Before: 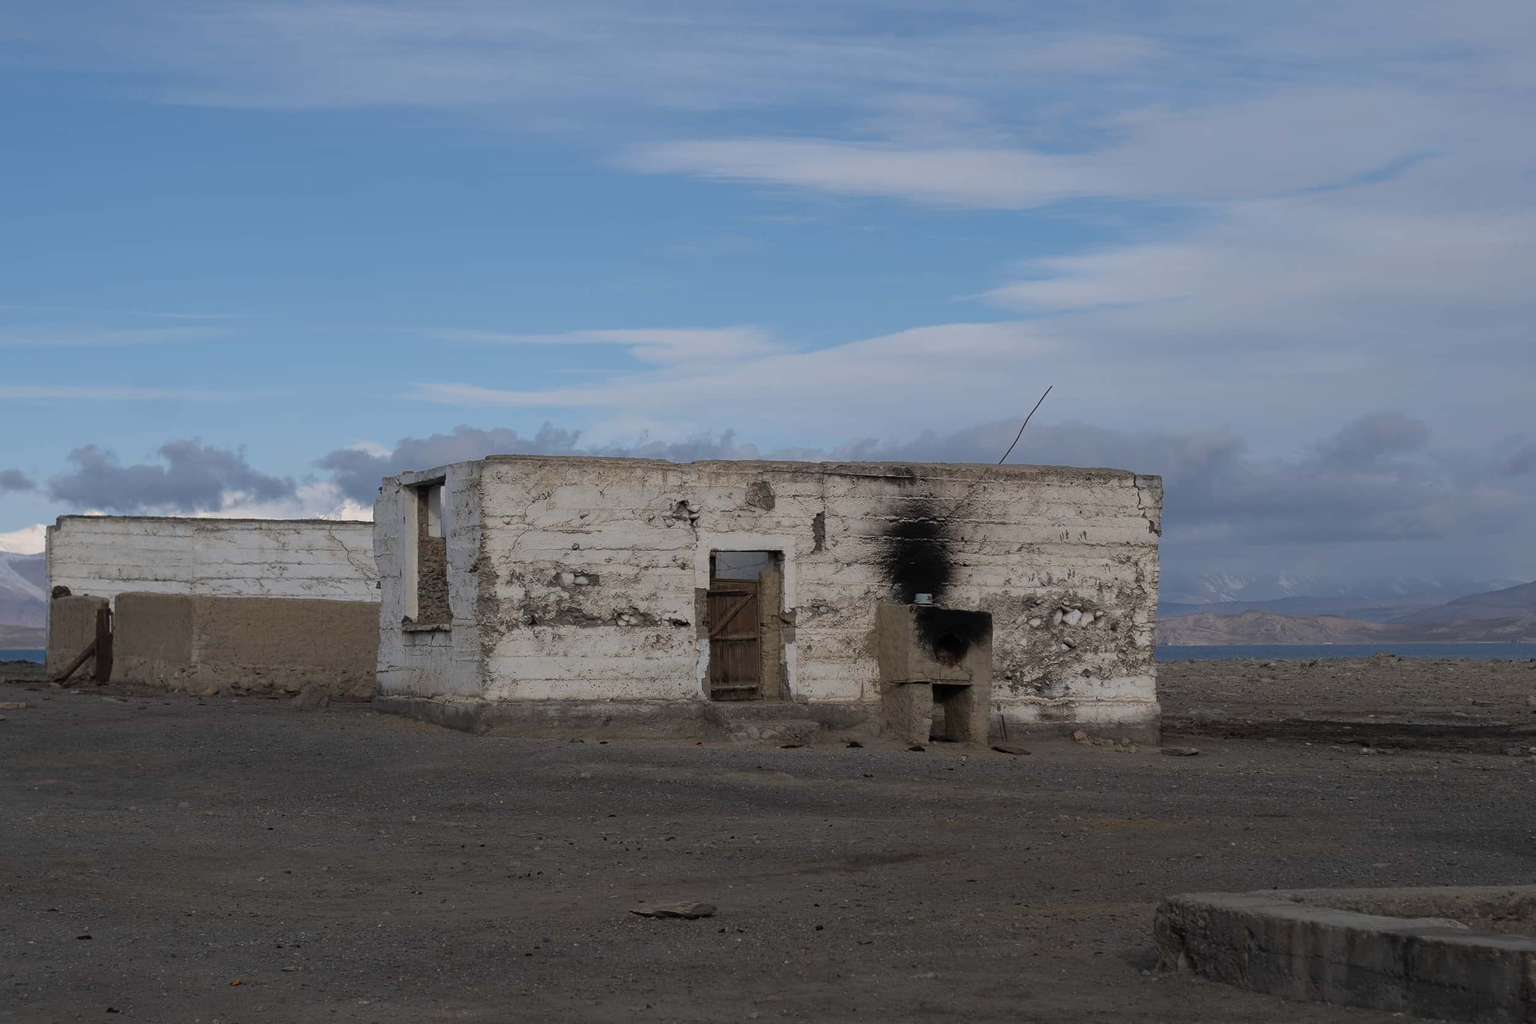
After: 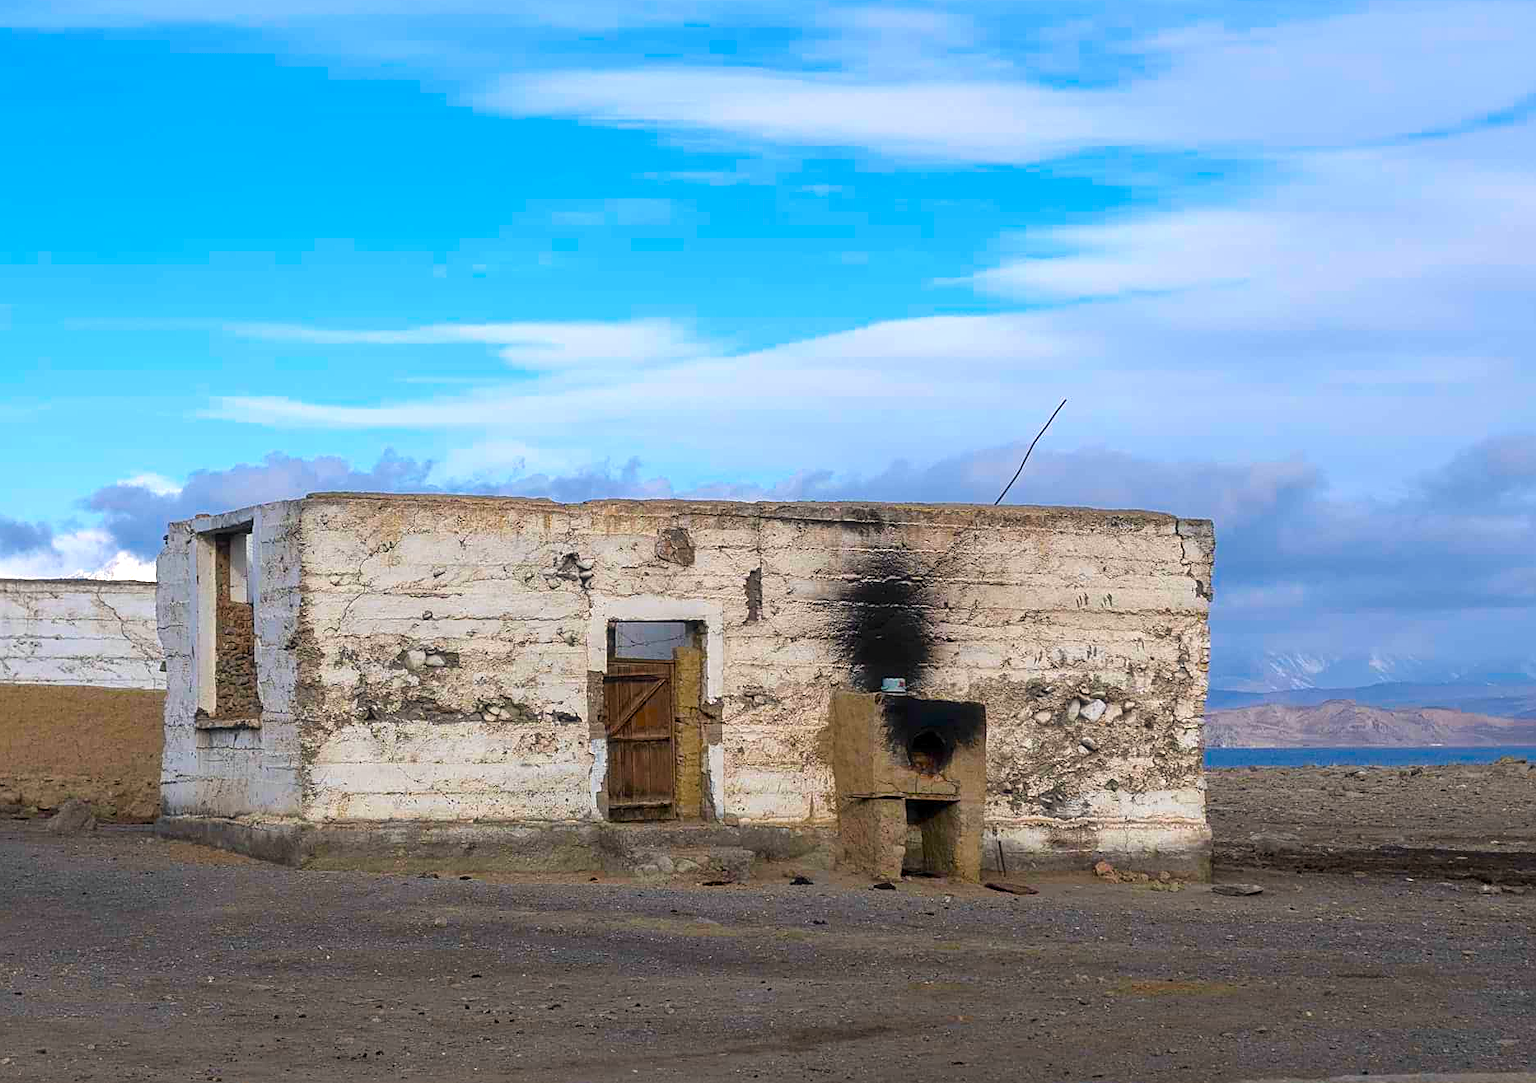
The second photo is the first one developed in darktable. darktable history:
exposure: black level correction 0, exposure 0.891 EV, compensate highlight preservation false
sharpen: on, module defaults
haze removal: strength -0.047, compatibility mode true, adaptive false
crop: left 16.728%, top 8.633%, right 8.637%, bottom 12.454%
color balance rgb: perceptual saturation grading › global saturation 64.998%, perceptual saturation grading › highlights 58.901%, perceptual saturation grading › mid-tones 49.807%, perceptual saturation grading › shadows 50.167%
local contrast: on, module defaults
